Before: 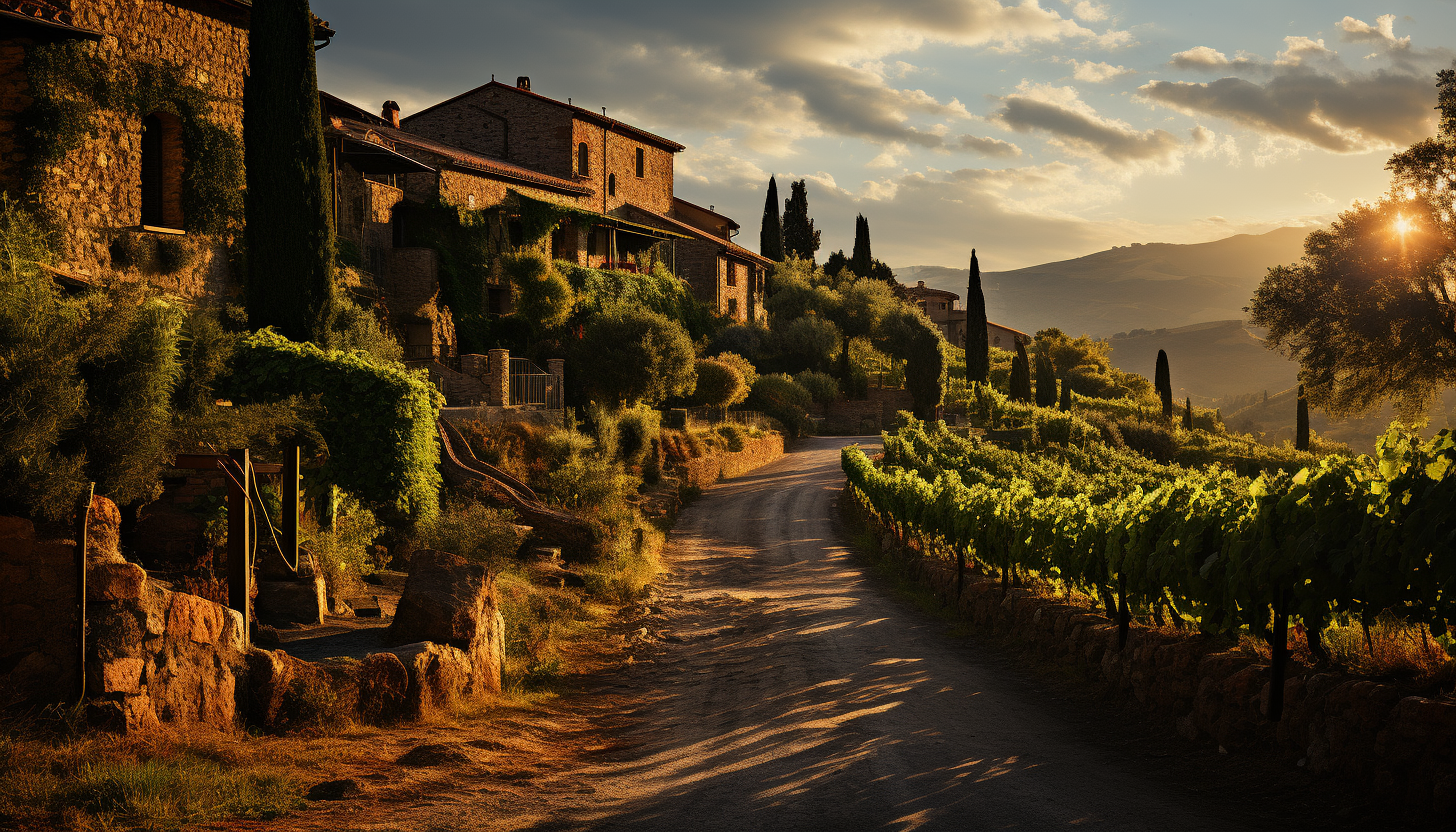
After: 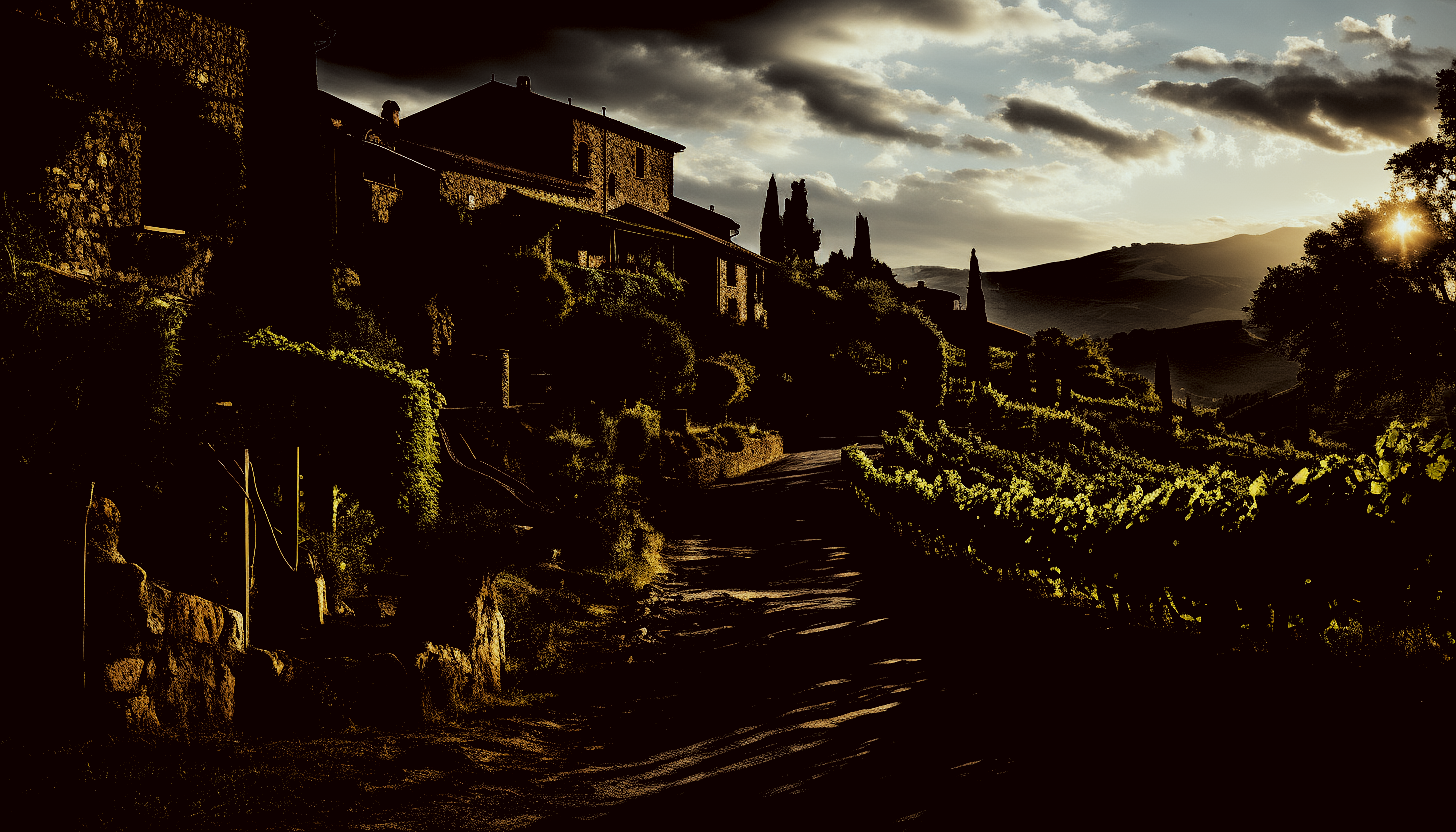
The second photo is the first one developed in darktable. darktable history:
tone equalizer: on, module defaults
color correction: highlights a* -4.87, highlights b* -4.09, shadows a* 4.16, shadows b* 4.13
levels: levels [0.514, 0.759, 1]
tone curve: curves: ch0 [(0.003, 0.032) (0.037, 0.037) (0.142, 0.117) (0.279, 0.311) (0.405, 0.49) (0.526, 0.651) (0.722, 0.857) (0.875, 0.946) (1, 0.98)]; ch1 [(0, 0) (0.305, 0.325) (0.453, 0.437) (0.482, 0.474) (0.501, 0.498) (0.515, 0.523) (0.559, 0.591) (0.6, 0.643) (0.656, 0.707) (1, 1)]; ch2 [(0, 0) (0.323, 0.277) (0.424, 0.396) (0.479, 0.484) (0.499, 0.502) (0.515, 0.537) (0.573, 0.602) (0.653, 0.675) (0.75, 0.756) (1, 1)], preserve colors none
